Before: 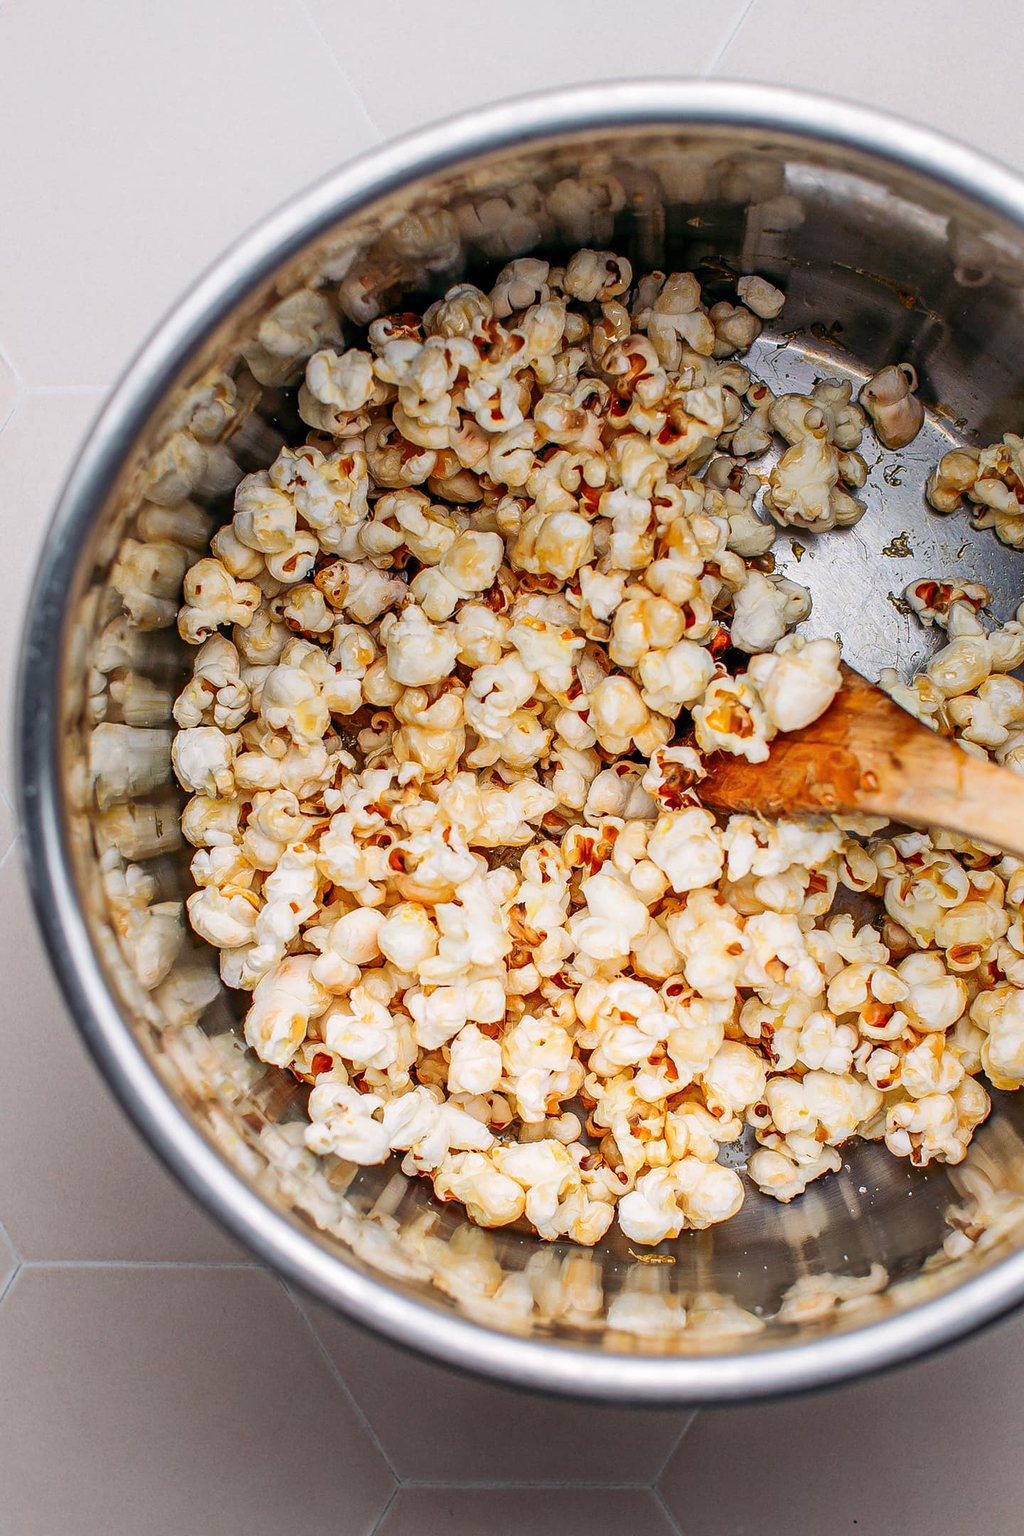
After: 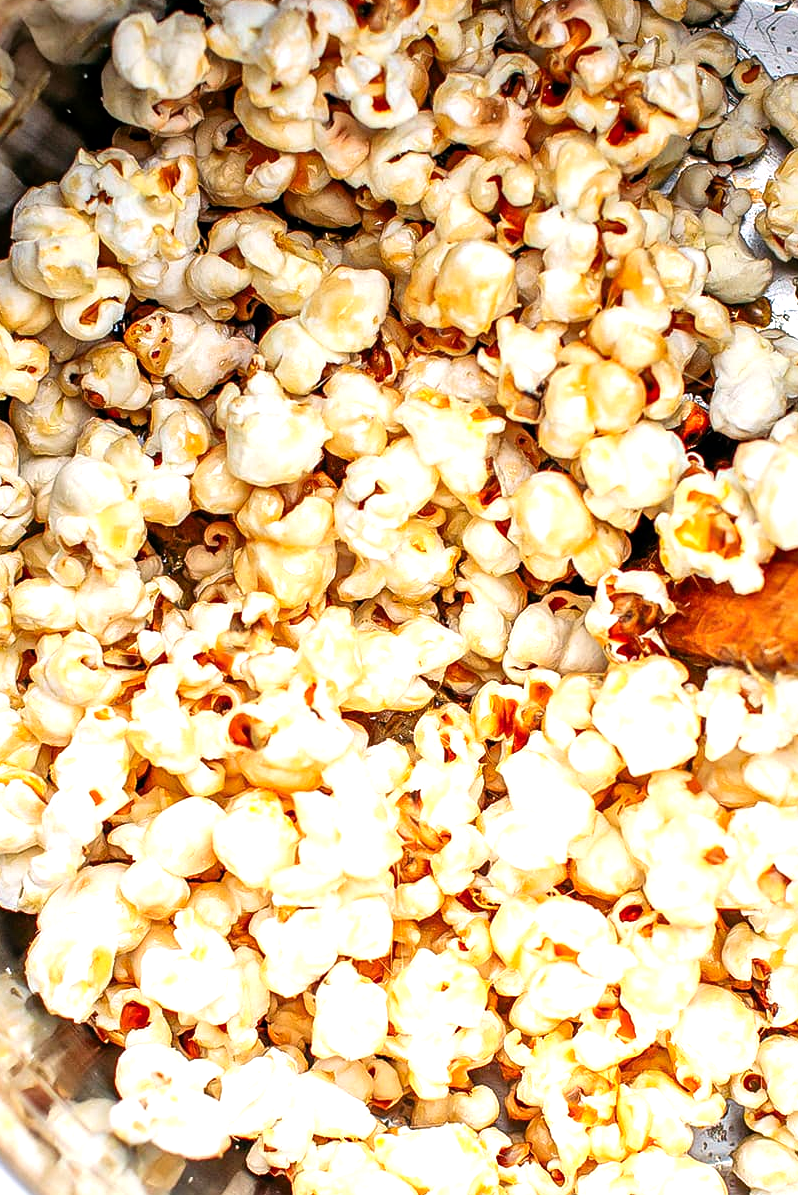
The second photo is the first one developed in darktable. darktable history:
local contrast: mode bilateral grid, contrast 19, coarseness 50, detail 120%, midtone range 0.2
crop and rotate: left 22.141%, top 22.197%, right 22.434%, bottom 22.458%
tone equalizer: -8 EV -0.78 EV, -7 EV -0.666 EV, -6 EV -0.624 EV, -5 EV -0.392 EV, -3 EV 0.376 EV, -2 EV 0.6 EV, -1 EV 0.678 EV, +0 EV 0.744 EV
contrast brightness saturation: contrast 0.079, saturation 0.024
